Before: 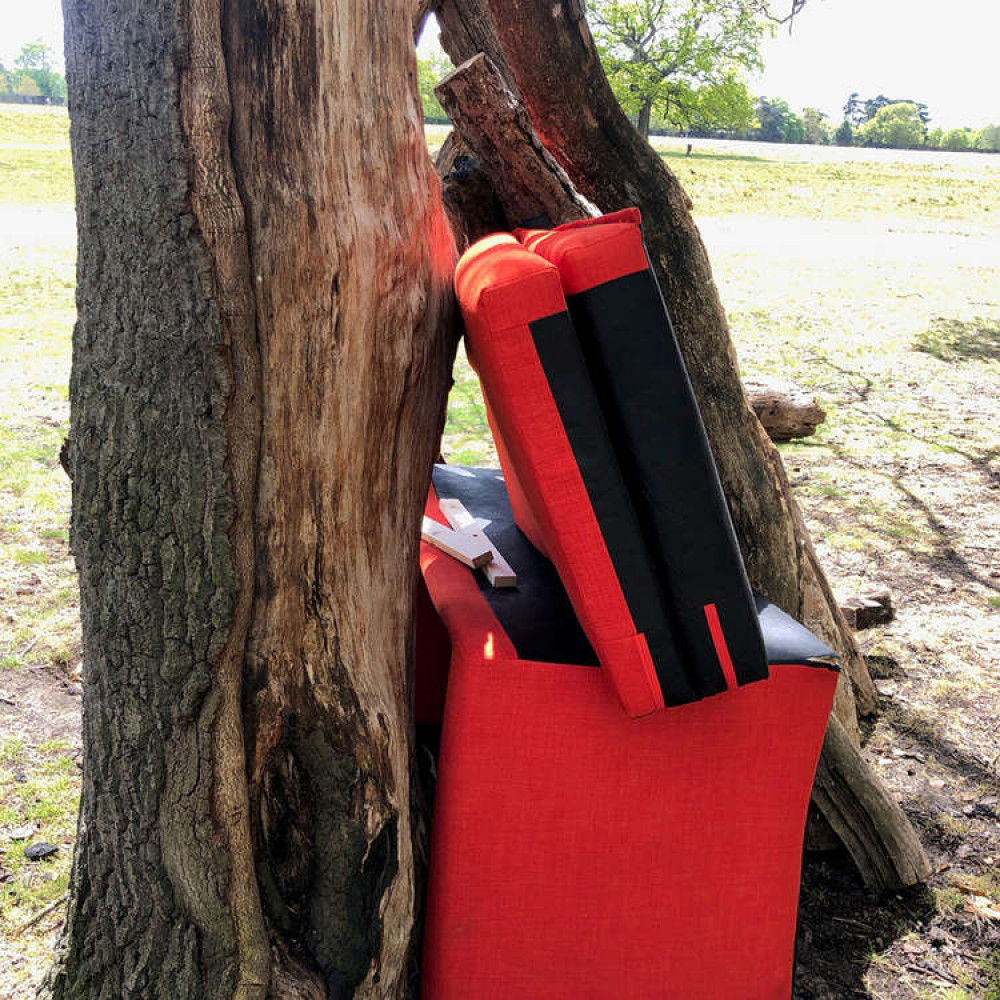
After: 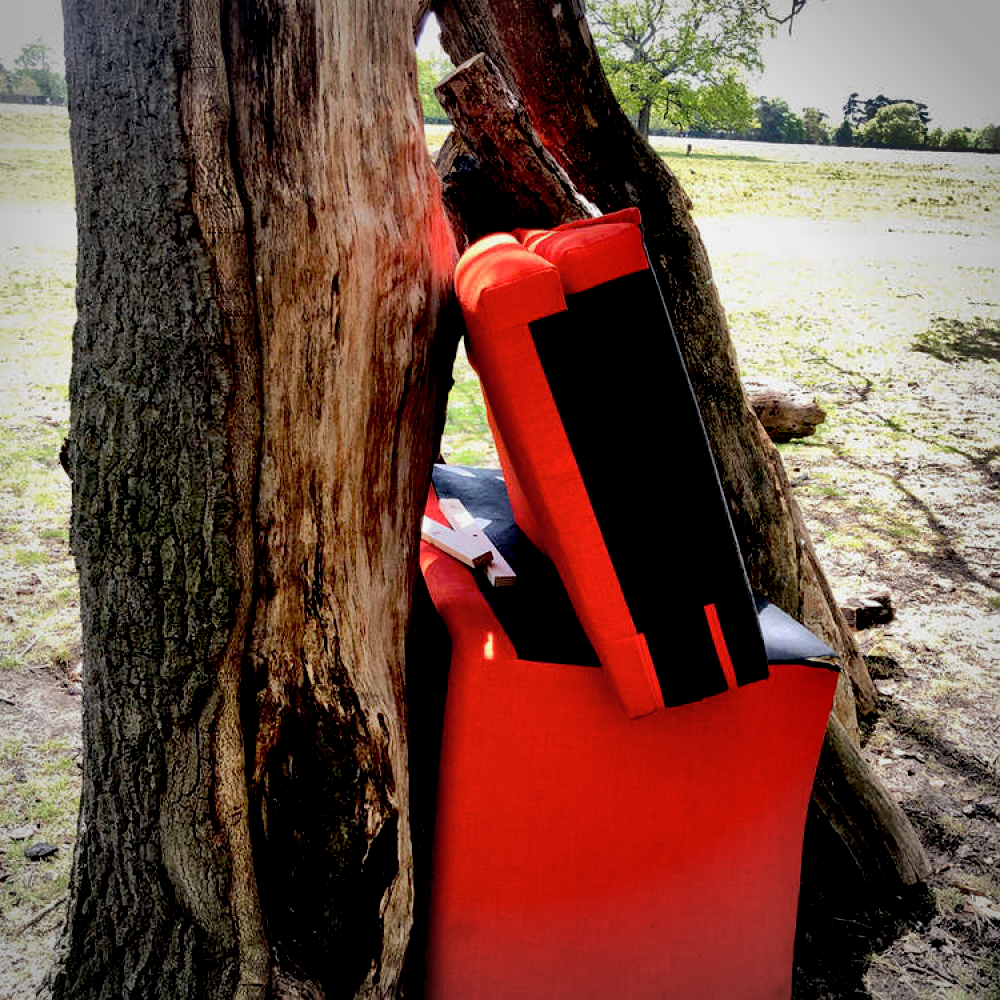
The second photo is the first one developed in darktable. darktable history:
shadows and highlights: radius 118.69, shadows 42.21, highlights -61.56, soften with gaussian
color balance: mode lift, gamma, gain (sRGB), lift [0.97, 1, 1, 1], gamma [1.03, 1, 1, 1]
vignetting: on, module defaults
exposure: black level correction 0.029, exposure -0.073 EV, compensate highlight preservation false
